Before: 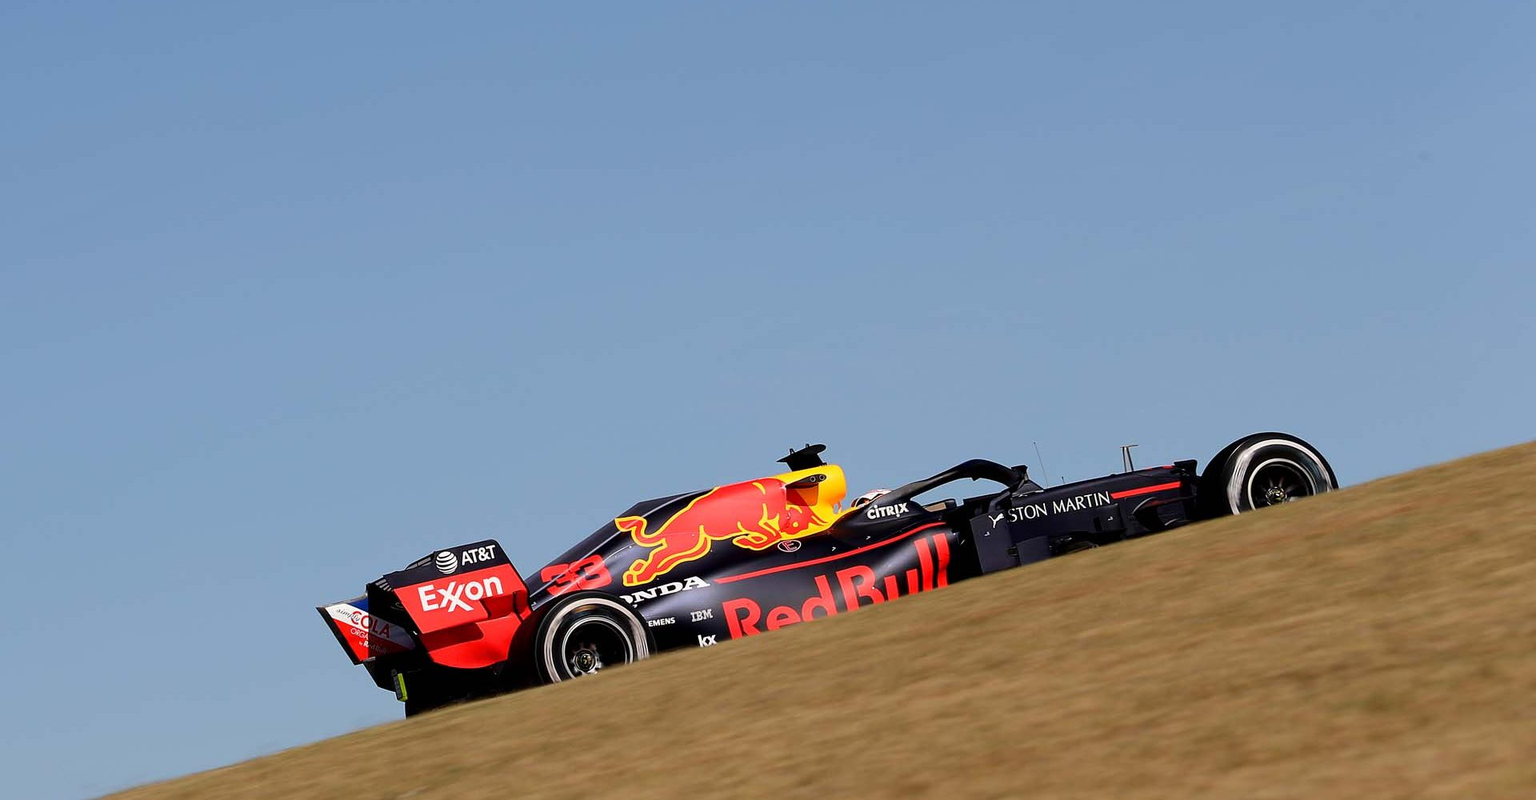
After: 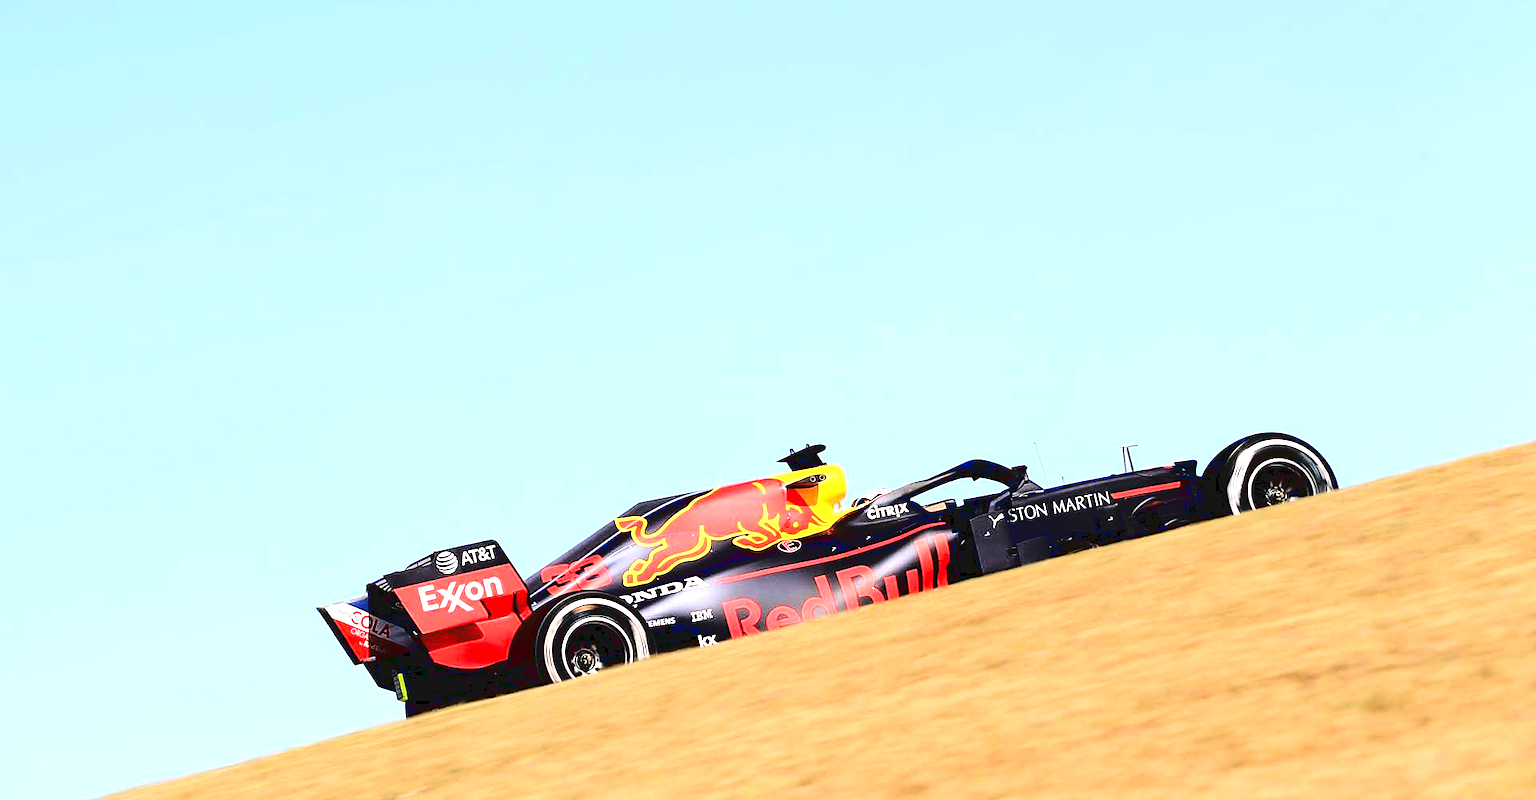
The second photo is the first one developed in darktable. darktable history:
exposure: exposure 1.492 EV, compensate highlight preservation false
tone curve: curves: ch0 [(0, 0) (0.003, 0.068) (0.011, 0.068) (0.025, 0.068) (0.044, 0.068) (0.069, 0.072) (0.1, 0.072) (0.136, 0.077) (0.177, 0.095) (0.224, 0.126) (0.277, 0.2) (0.335, 0.3) (0.399, 0.407) (0.468, 0.52) (0.543, 0.624) (0.623, 0.721) (0.709, 0.811) (0.801, 0.88) (0.898, 0.942) (1, 1)], color space Lab, linked channels, preserve colors none
